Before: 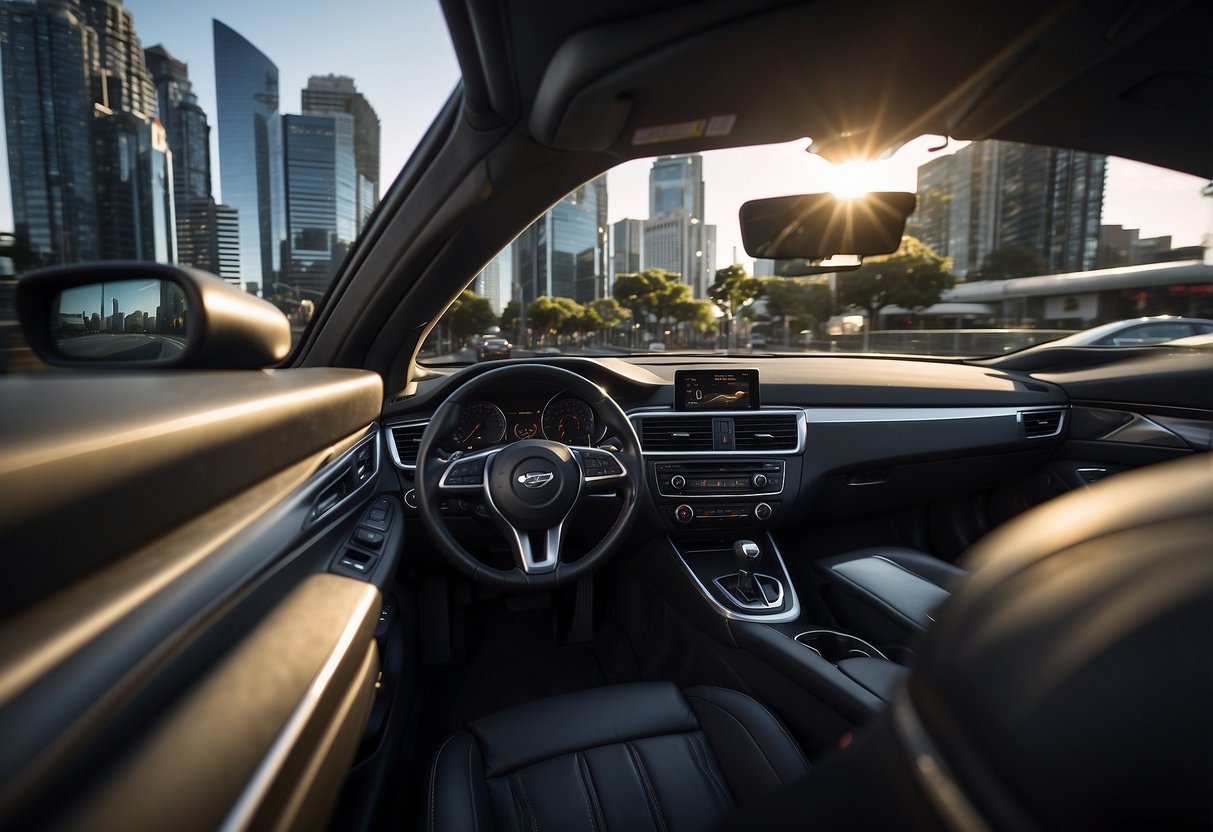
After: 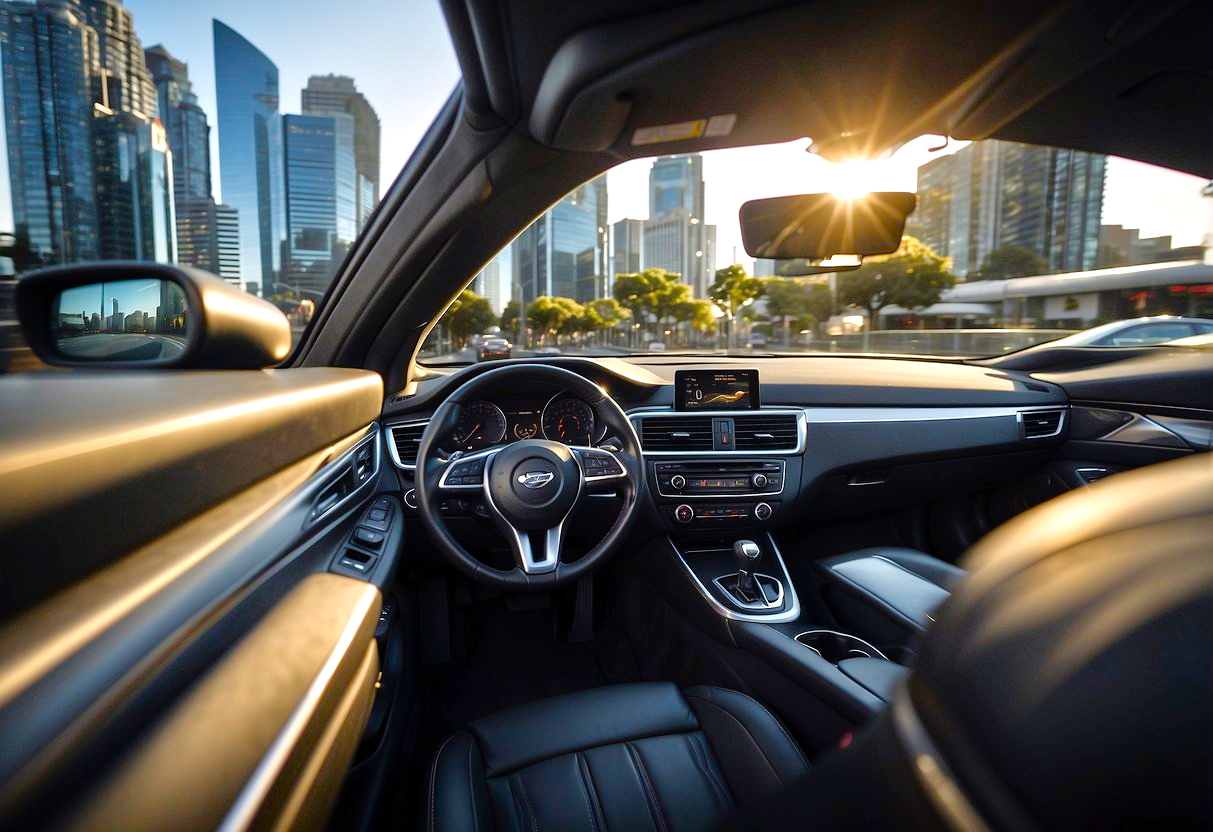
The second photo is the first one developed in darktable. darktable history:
color balance rgb: linear chroma grading › shadows -8.219%, linear chroma grading › global chroma 9.698%, perceptual saturation grading › global saturation 20%, perceptual saturation grading › highlights -25.18%, perceptual saturation grading › shadows 49.666%, global vibrance 20%
levels: levels [0, 0.476, 0.951]
tone equalizer: -7 EV 0.15 EV, -6 EV 0.639 EV, -5 EV 1.12 EV, -4 EV 1.35 EV, -3 EV 1.12 EV, -2 EV 0.6 EV, -1 EV 0.156 EV, mask exposure compensation -0.511 EV
